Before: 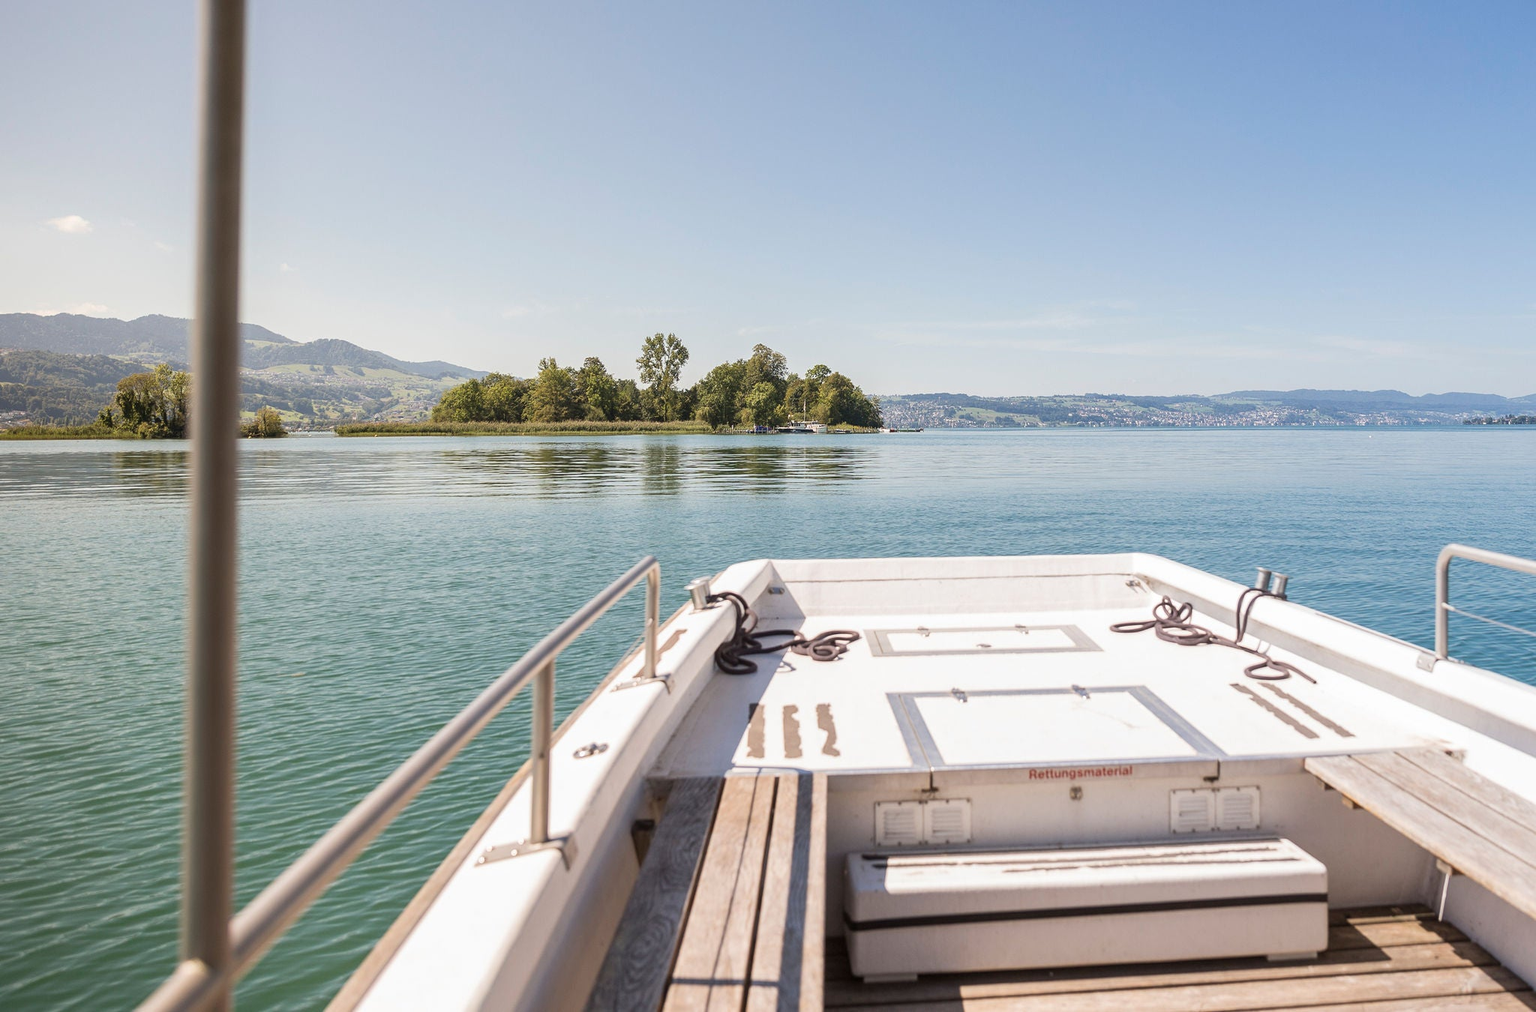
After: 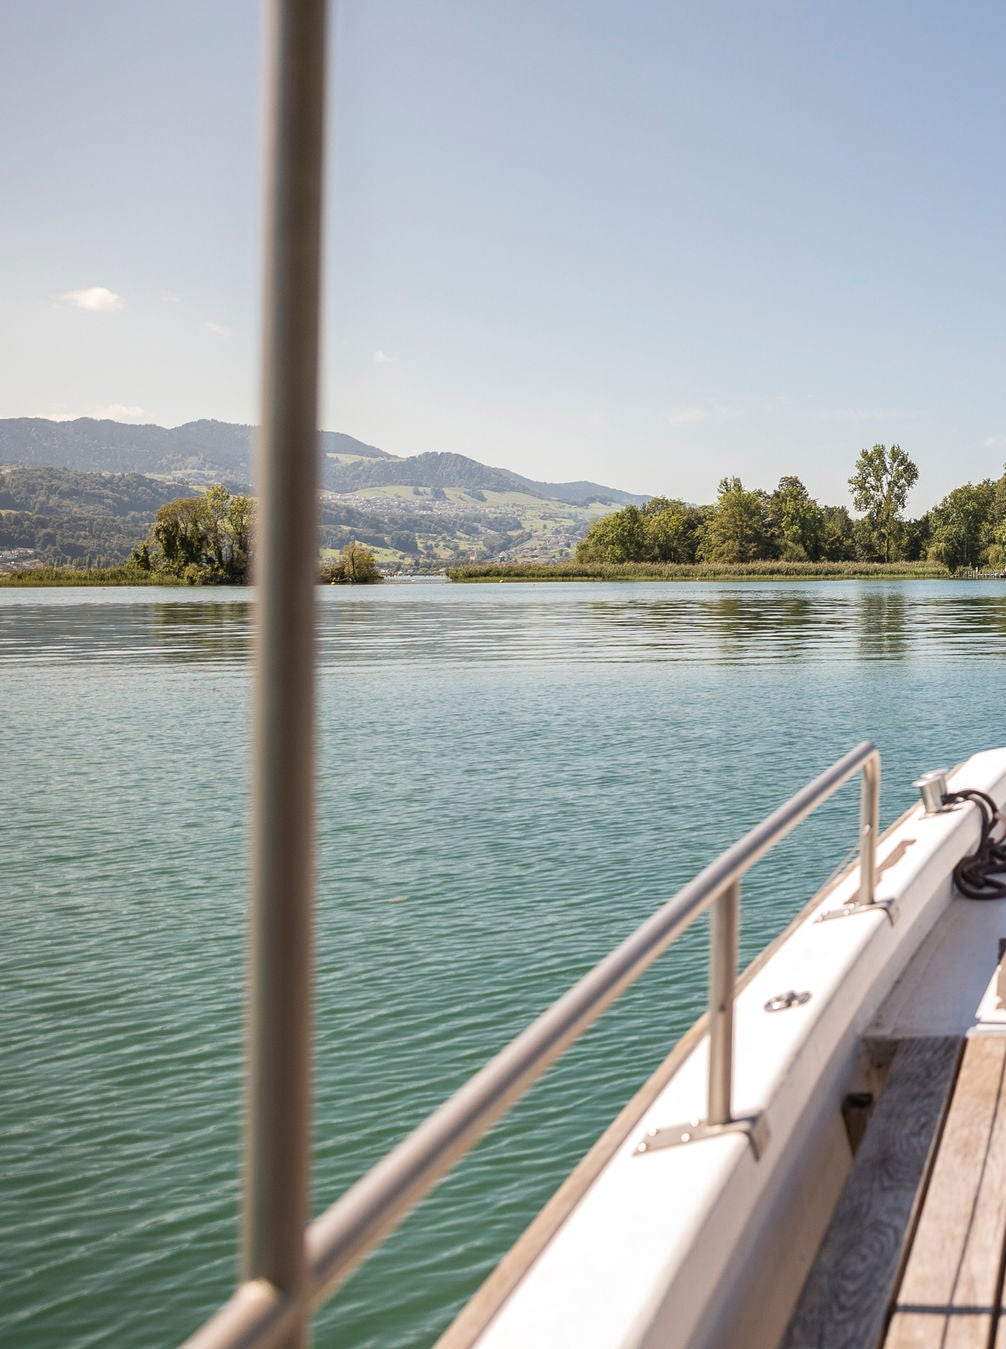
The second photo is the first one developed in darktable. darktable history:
crop and rotate: left 0%, top 0%, right 50.845%
local contrast: highlights 100%, shadows 100%, detail 120%, midtone range 0.2
